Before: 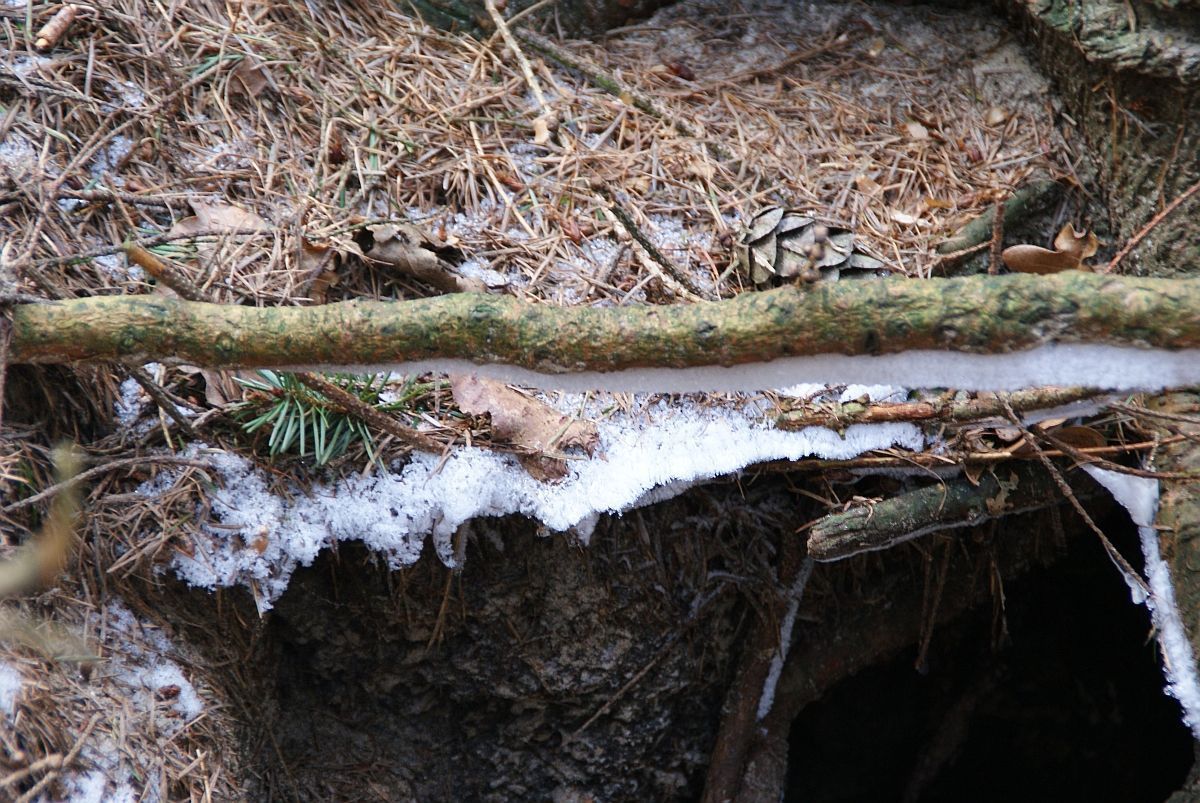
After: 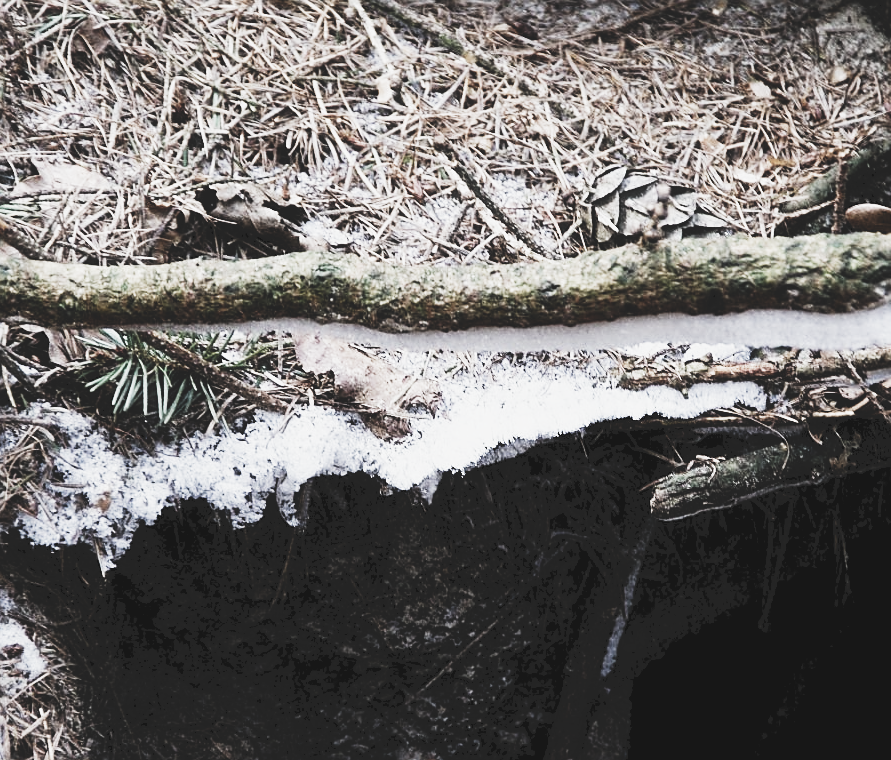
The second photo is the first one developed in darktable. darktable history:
crop and rotate: left 13.155%, top 5.342%, right 12.572%
filmic rgb: black relative exposure -5.05 EV, white relative exposure 3.98 EV, hardness 2.89, contrast 1.297, highlights saturation mix -29.65%, preserve chrominance no, color science v5 (2021), contrast in shadows safe, contrast in highlights safe
haze removal: strength -0.094, compatibility mode true, adaptive false
tone curve: curves: ch0 [(0, 0) (0.003, 0.142) (0.011, 0.142) (0.025, 0.147) (0.044, 0.147) (0.069, 0.152) (0.1, 0.16) (0.136, 0.172) (0.177, 0.193) (0.224, 0.221) (0.277, 0.264) (0.335, 0.322) (0.399, 0.399) (0.468, 0.49) (0.543, 0.593) (0.623, 0.723) (0.709, 0.841) (0.801, 0.925) (0.898, 0.976) (1, 1)], preserve colors none
exposure: compensate highlight preservation false
tone equalizer: edges refinement/feathering 500, mask exposure compensation -1.57 EV, preserve details no
sharpen: on, module defaults
